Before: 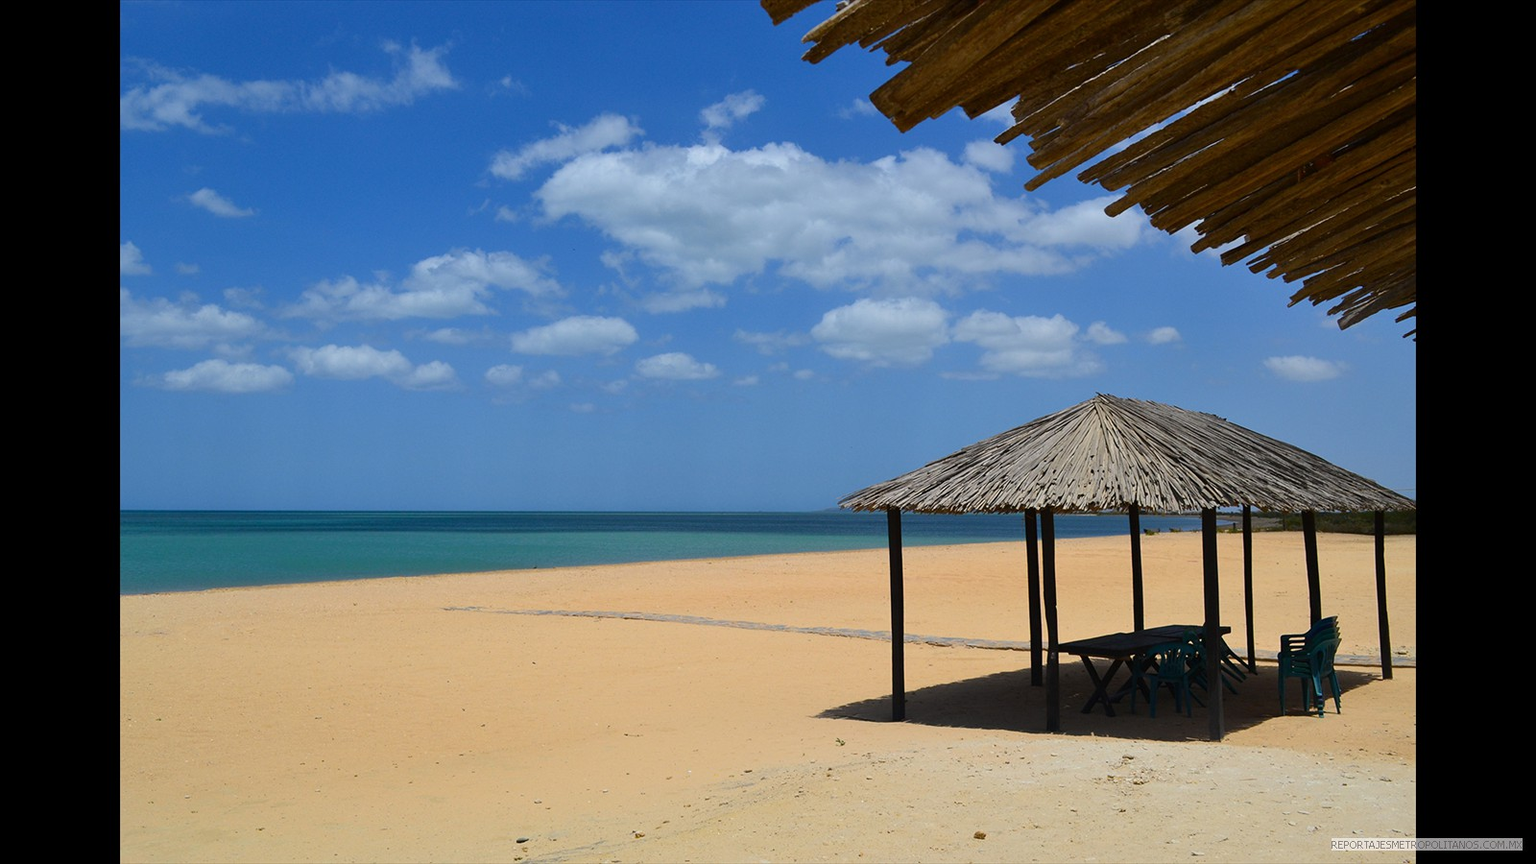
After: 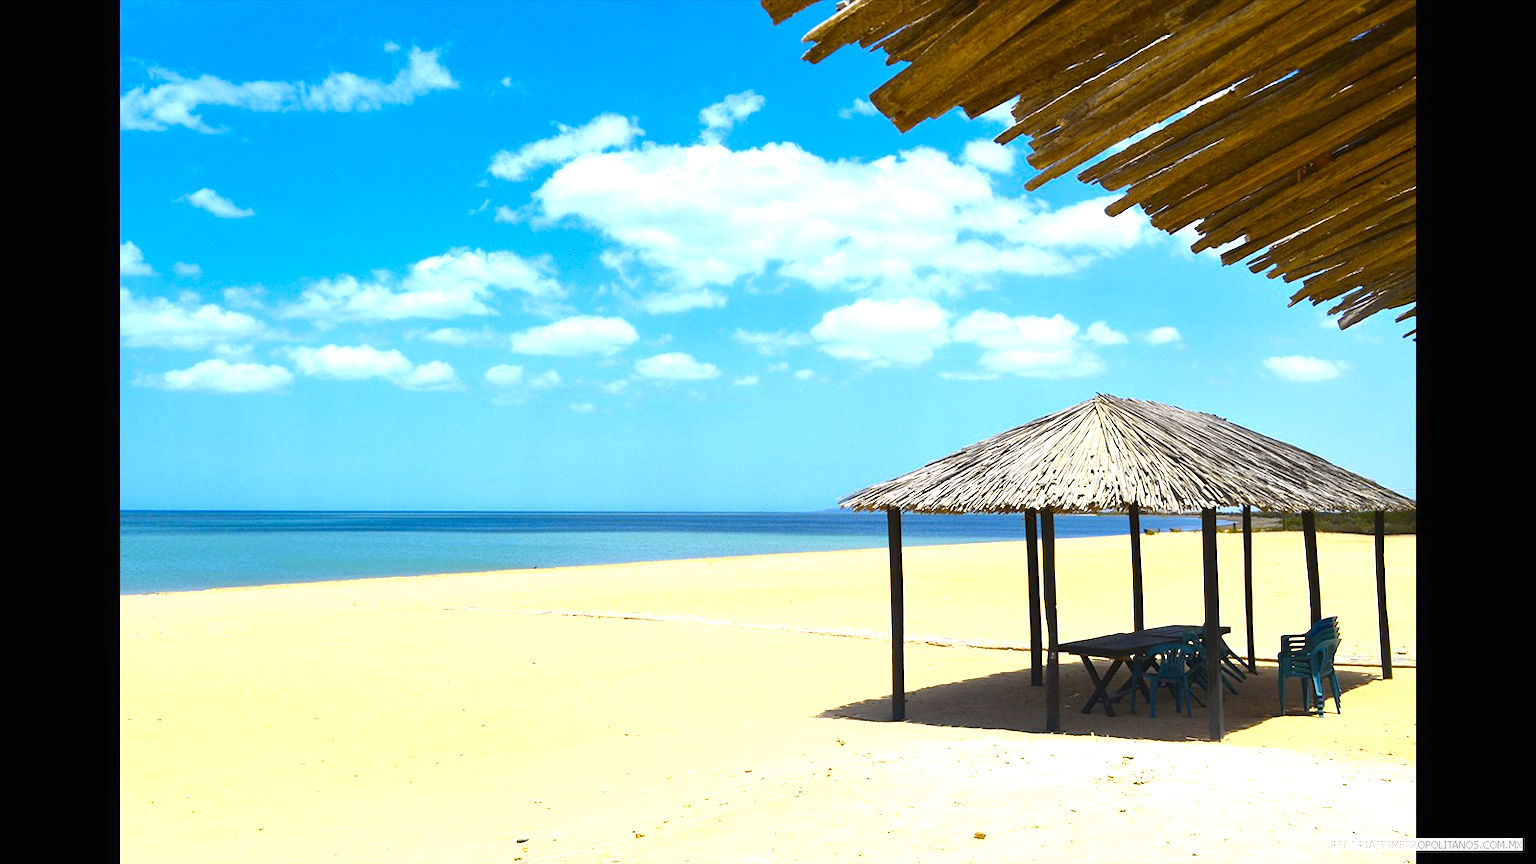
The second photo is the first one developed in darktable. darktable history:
color contrast: green-magenta contrast 0.85, blue-yellow contrast 1.25, unbound 0
exposure: black level correction 0, exposure 1.7 EV, compensate exposure bias true, compensate highlight preservation false
